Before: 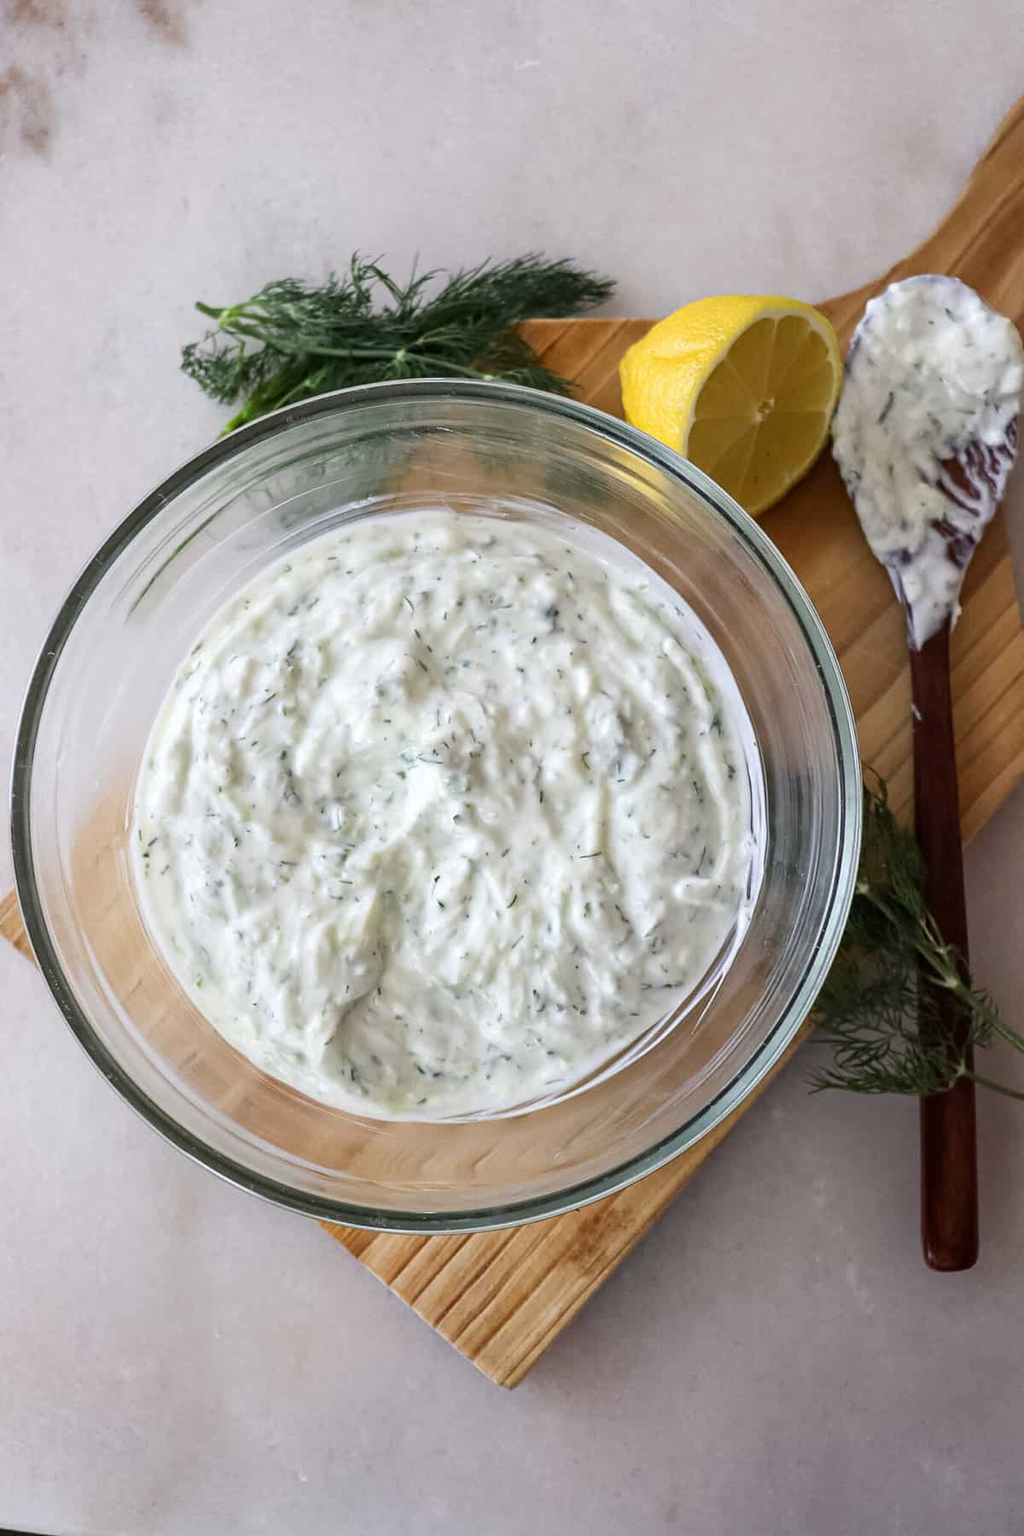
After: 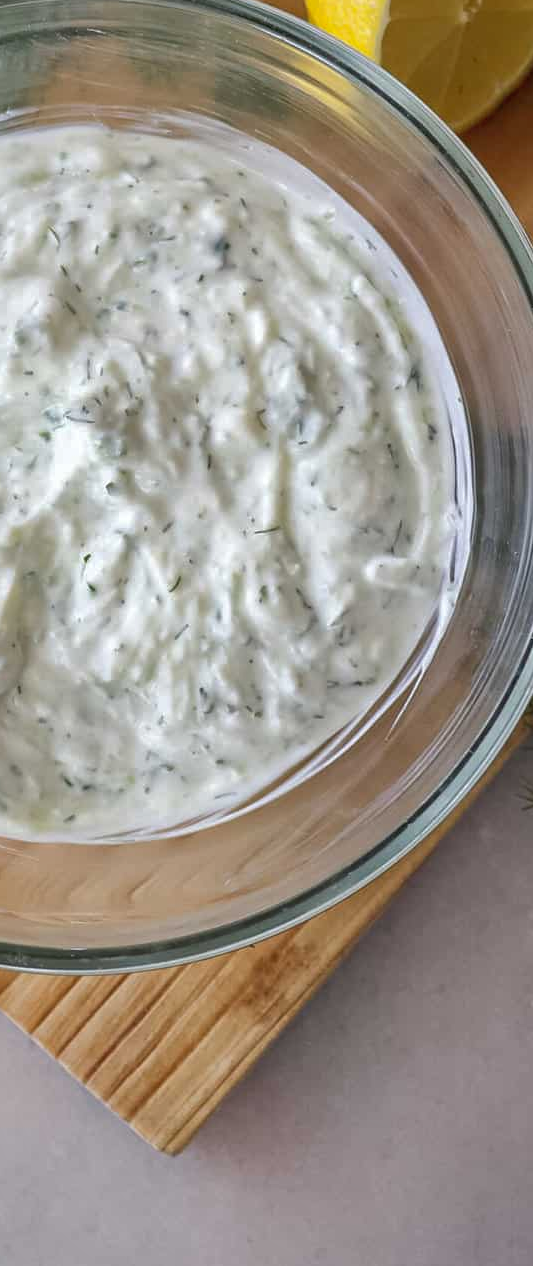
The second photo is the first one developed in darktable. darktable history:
shadows and highlights: on, module defaults
crop: left 35.432%, top 26.233%, right 20.145%, bottom 3.432%
